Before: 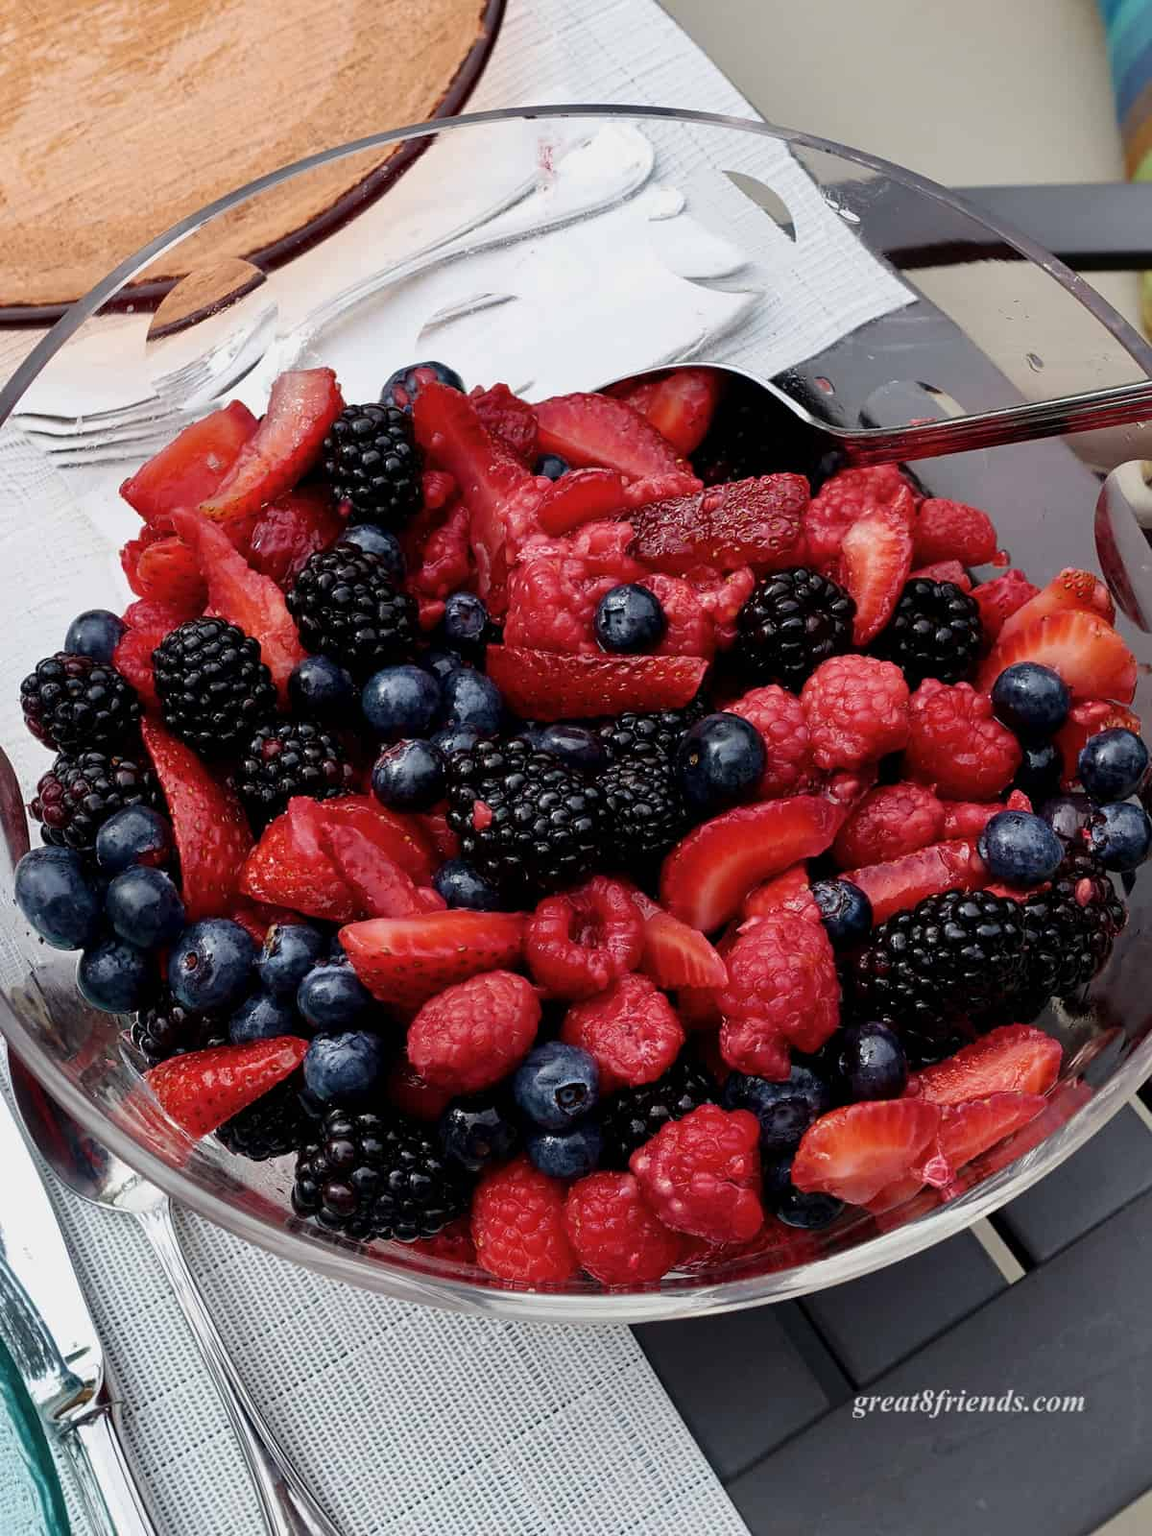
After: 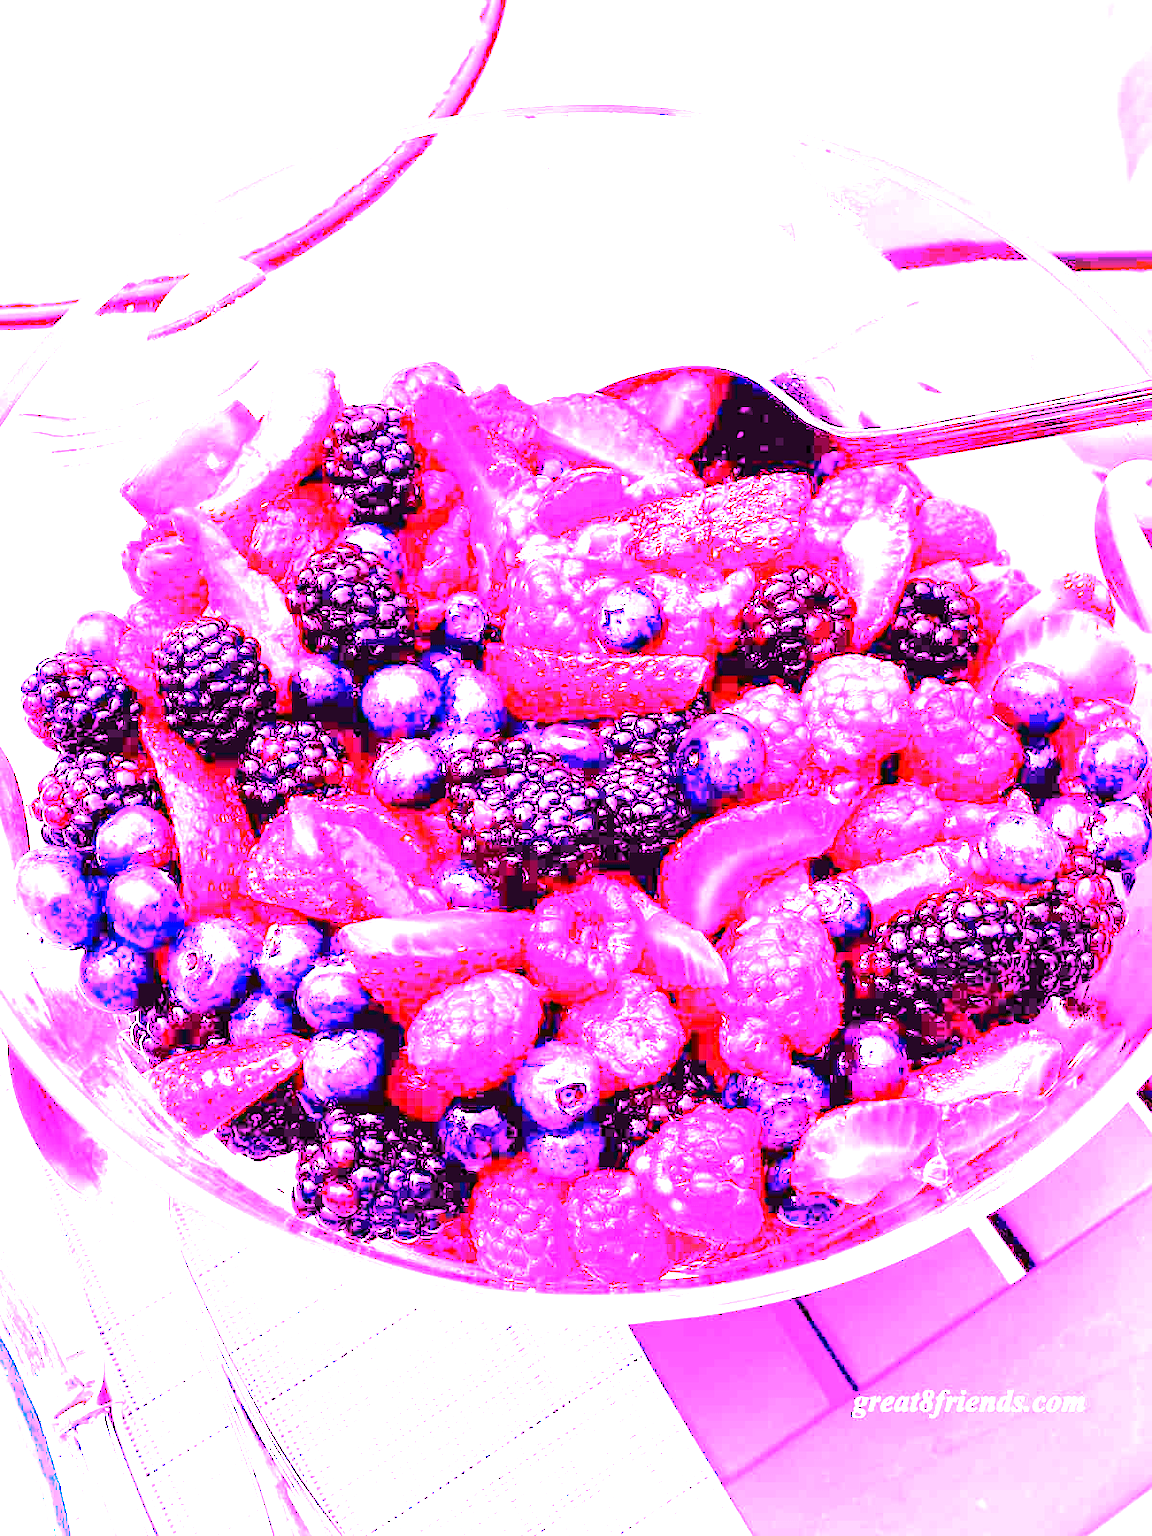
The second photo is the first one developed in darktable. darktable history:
exposure: exposure 3 EV, compensate highlight preservation false
white balance: red 8, blue 8
